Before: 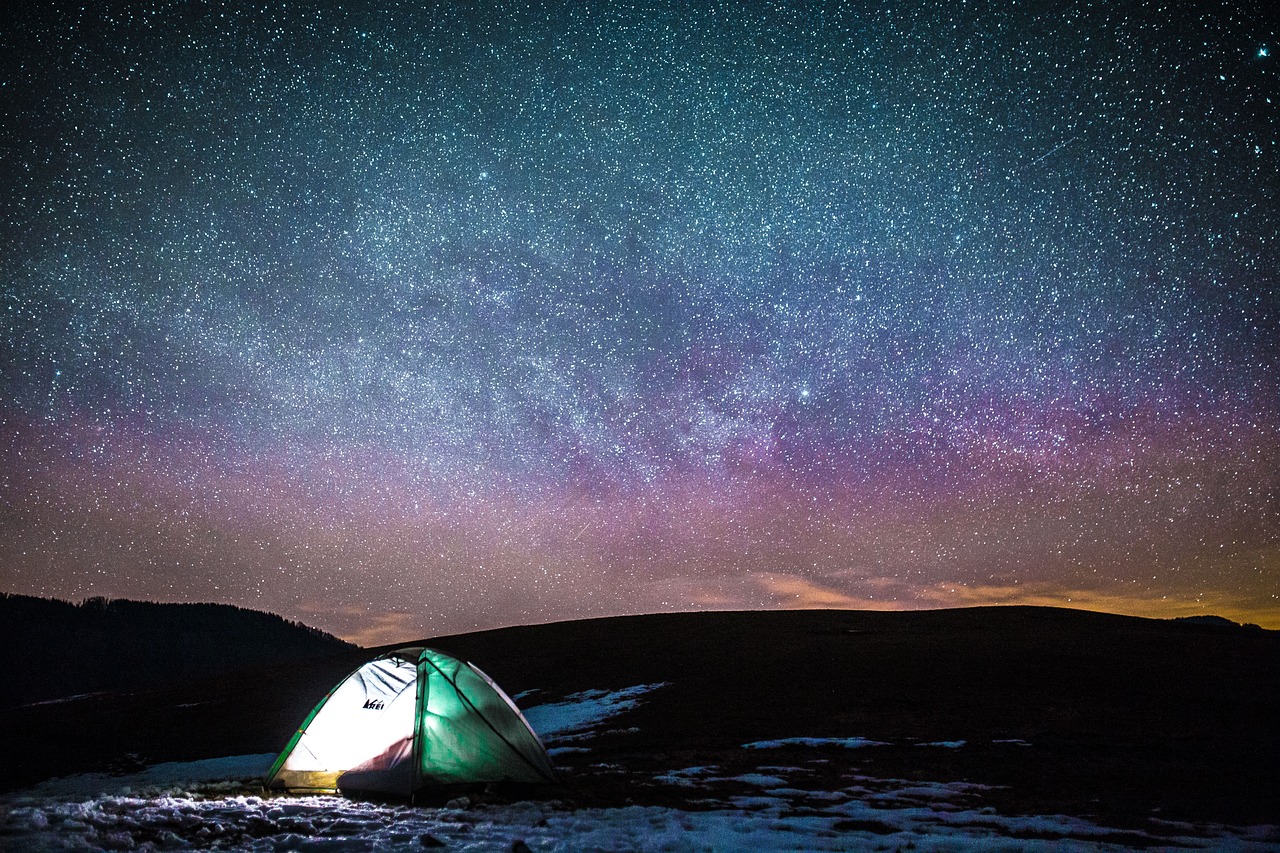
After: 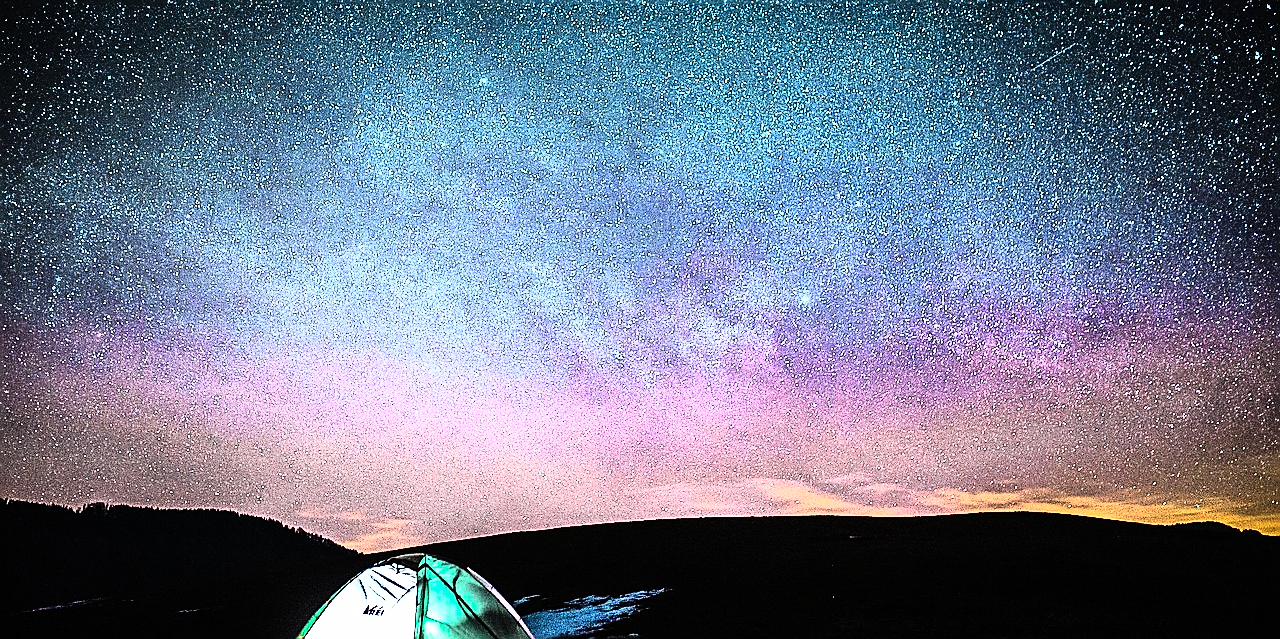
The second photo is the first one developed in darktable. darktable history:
crop: top 11.038%, bottom 13.962%
rgb curve: curves: ch0 [(0, 0) (0.21, 0.15) (0.24, 0.21) (0.5, 0.75) (0.75, 0.96) (0.89, 0.99) (1, 1)]; ch1 [(0, 0.02) (0.21, 0.13) (0.25, 0.2) (0.5, 0.67) (0.75, 0.9) (0.89, 0.97) (1, 1)]; ch2 [(0, 0.02) (0.21, 0.13) (0.25, 0.2) (0.5, 0.67) (0.75, 0.9) (0.89, 0.97) (1, 1)], compensate middle gray true
white balance: red 1.004, blue 1.024
contrast brightness saturation: contrast 0.2, brightness 0.15, saturation 0.14
sharpen: radius 1.4, amount 1.25, threshold 0.7
